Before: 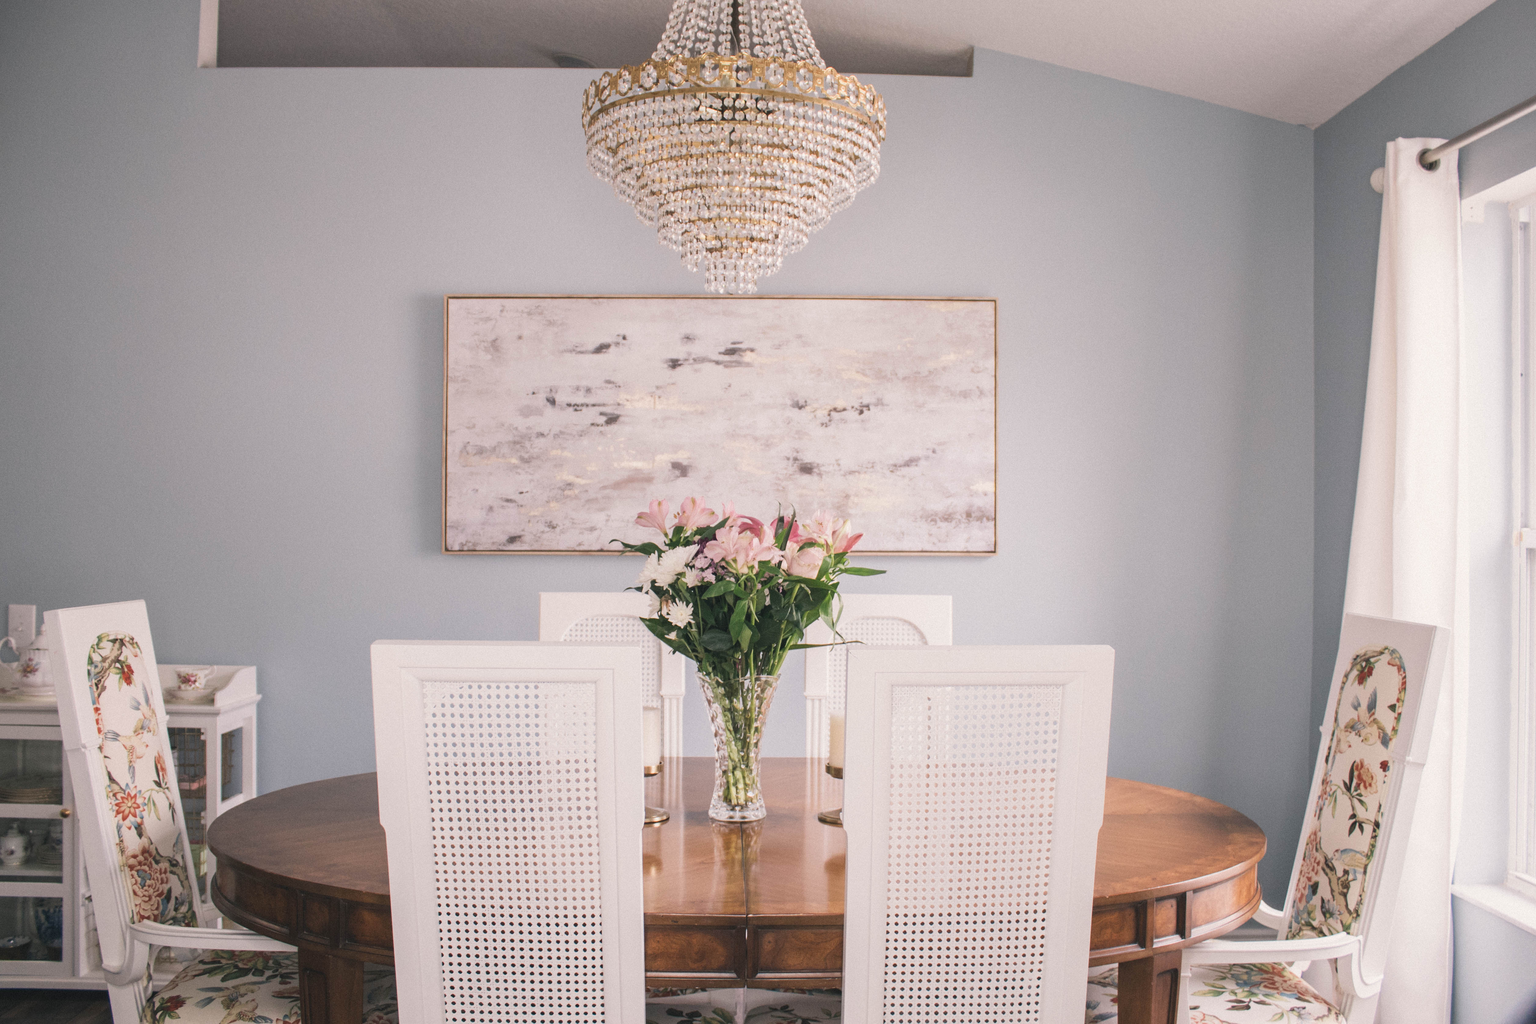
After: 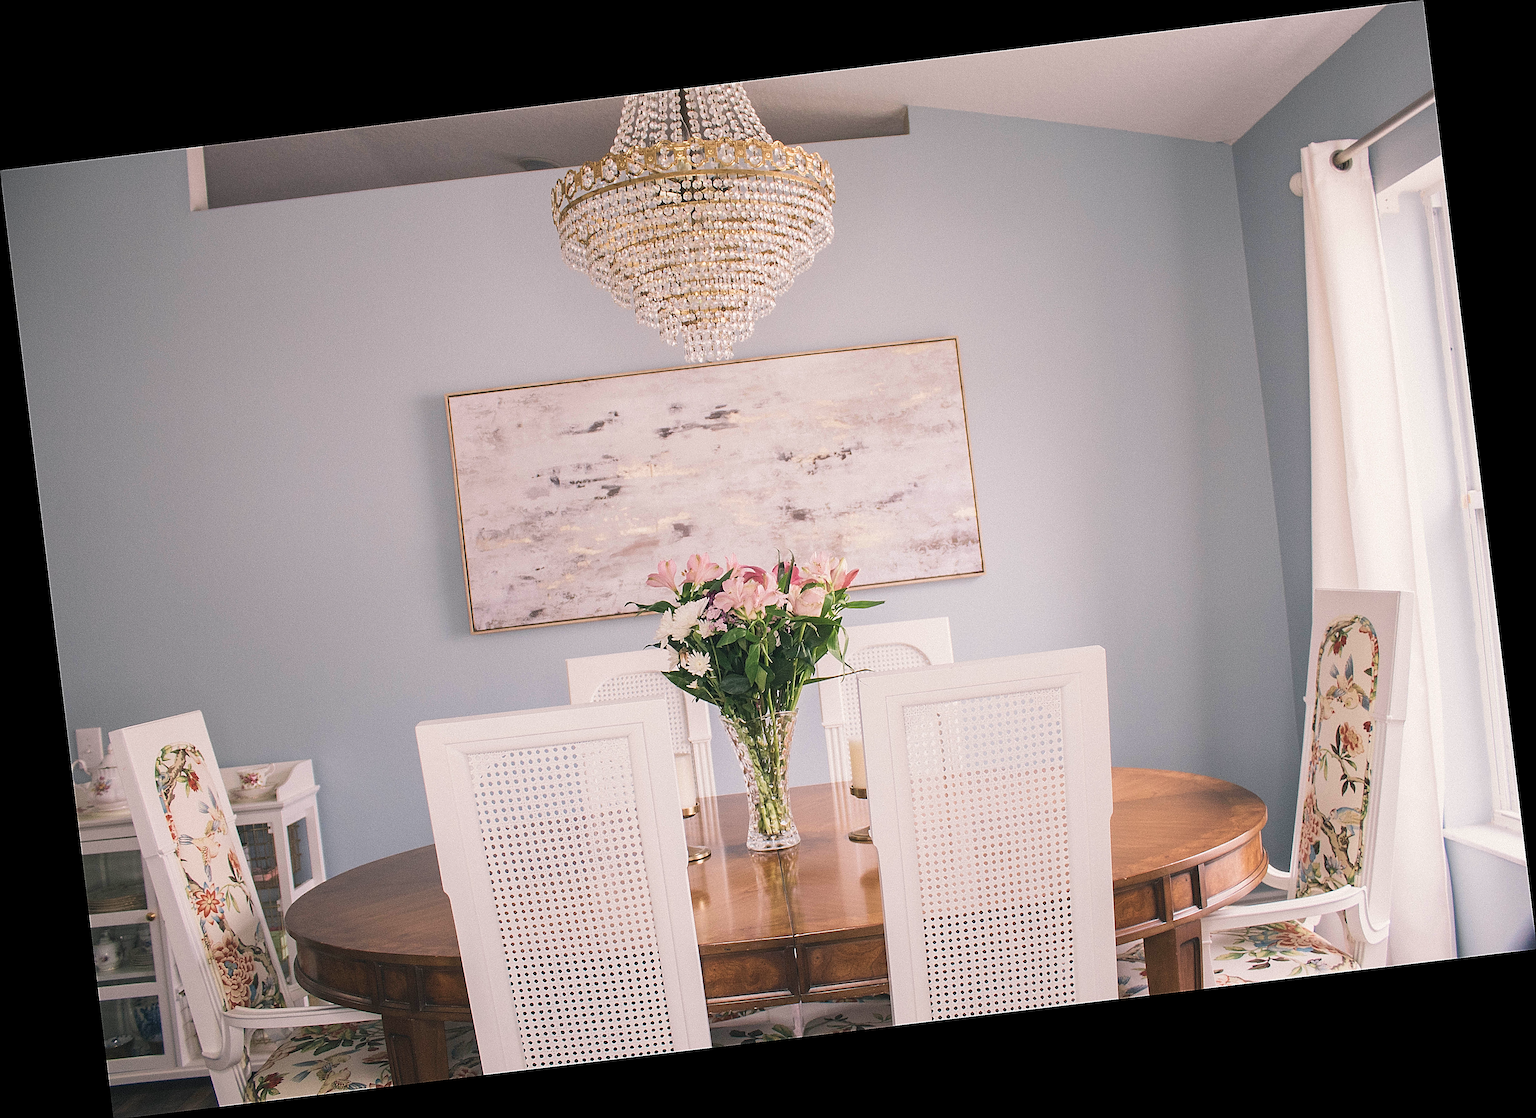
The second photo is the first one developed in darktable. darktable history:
sharpen: amount 2
velvia: on, module defaults
rotate and perspective: rotation -6.83°, automatic cropping off
